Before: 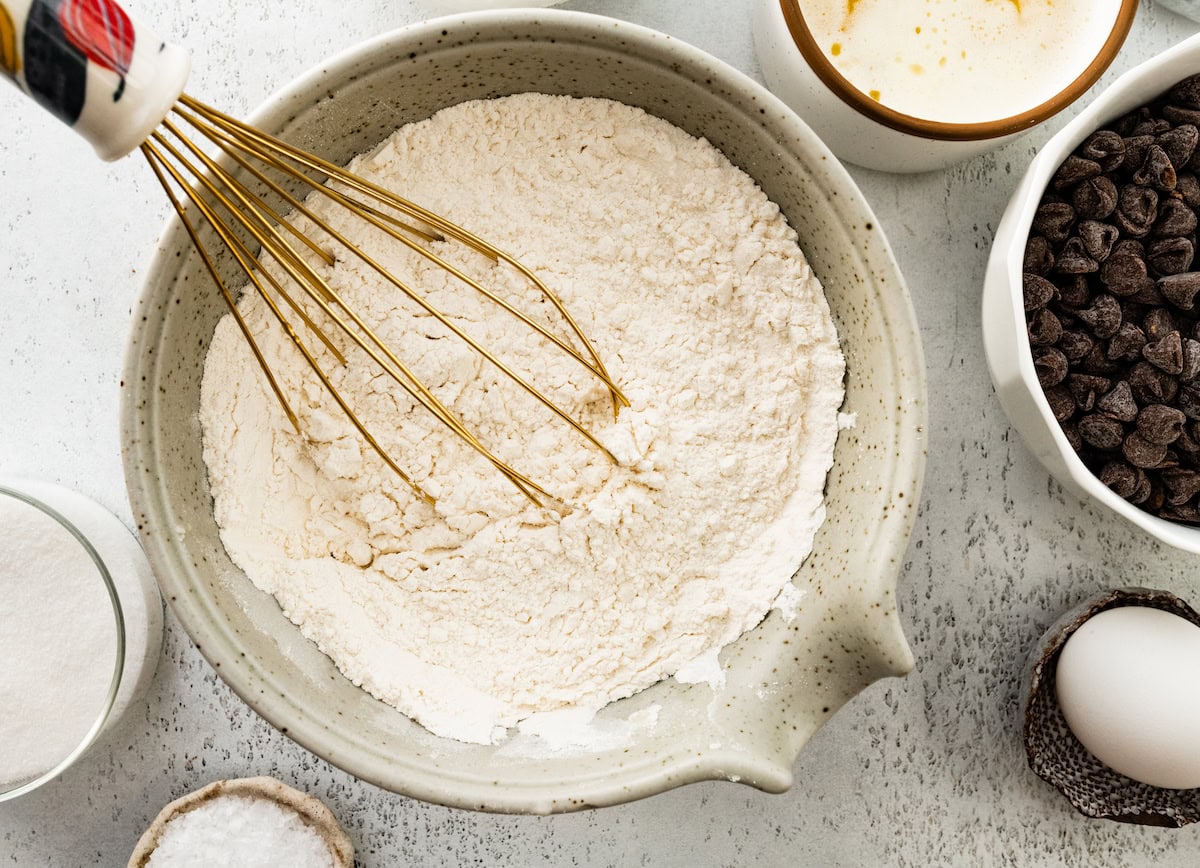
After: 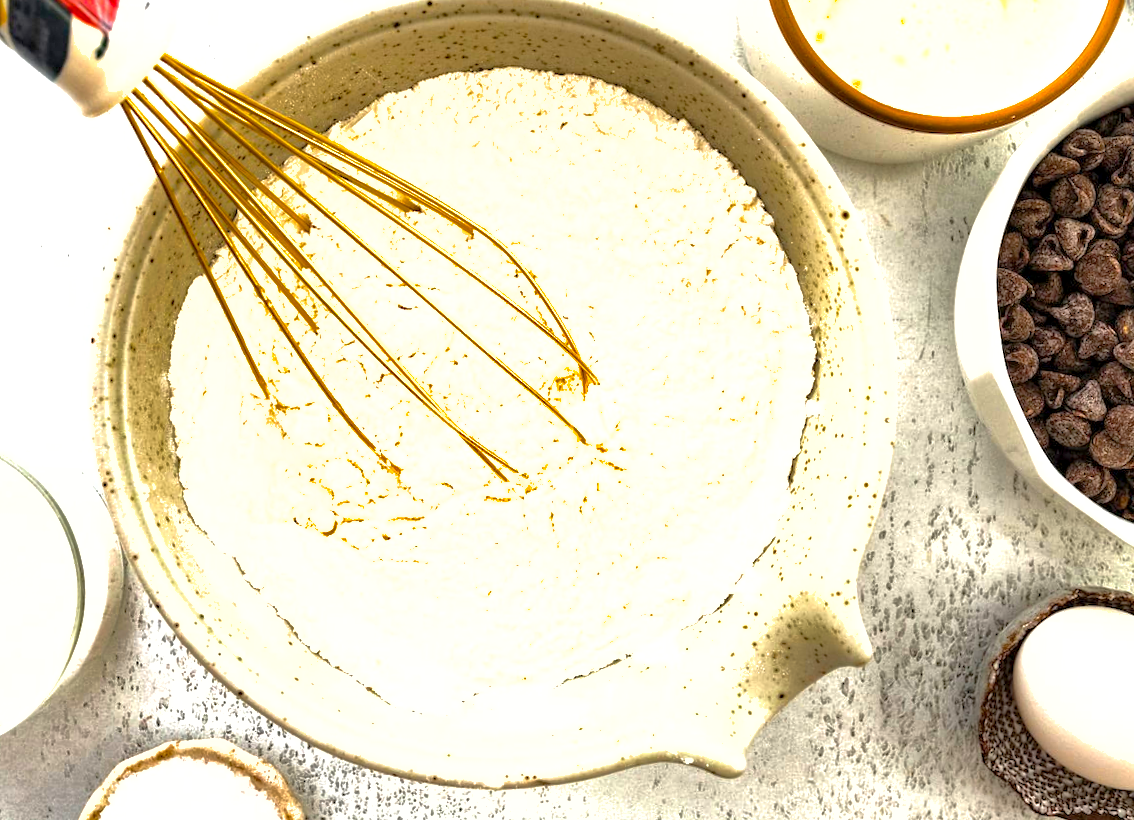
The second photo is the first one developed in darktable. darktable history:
exposure: exposure 1.214 EV, compensate highlight preservation false
crop and rotate: angle -2.43°
shadows and highlights: on, module defaults
color balance rgb: linear chroma grading › global chroma 8.685%, perceptual saturation grading › global saturation 17.587%, global vibrance 18.916%
local contrast: highlights 100%, shadows 102%, detail 119%, midtone range 0.2
